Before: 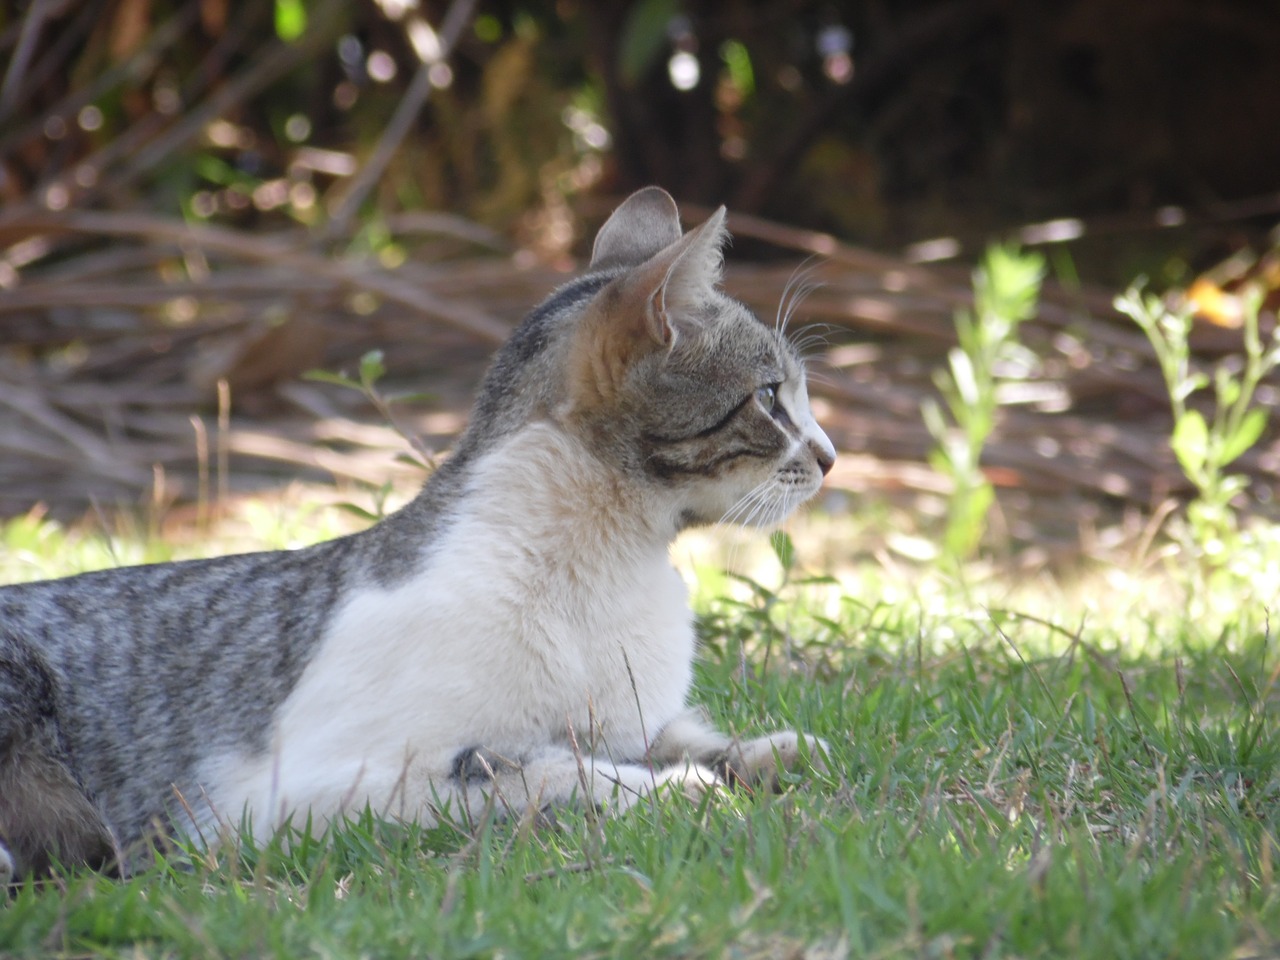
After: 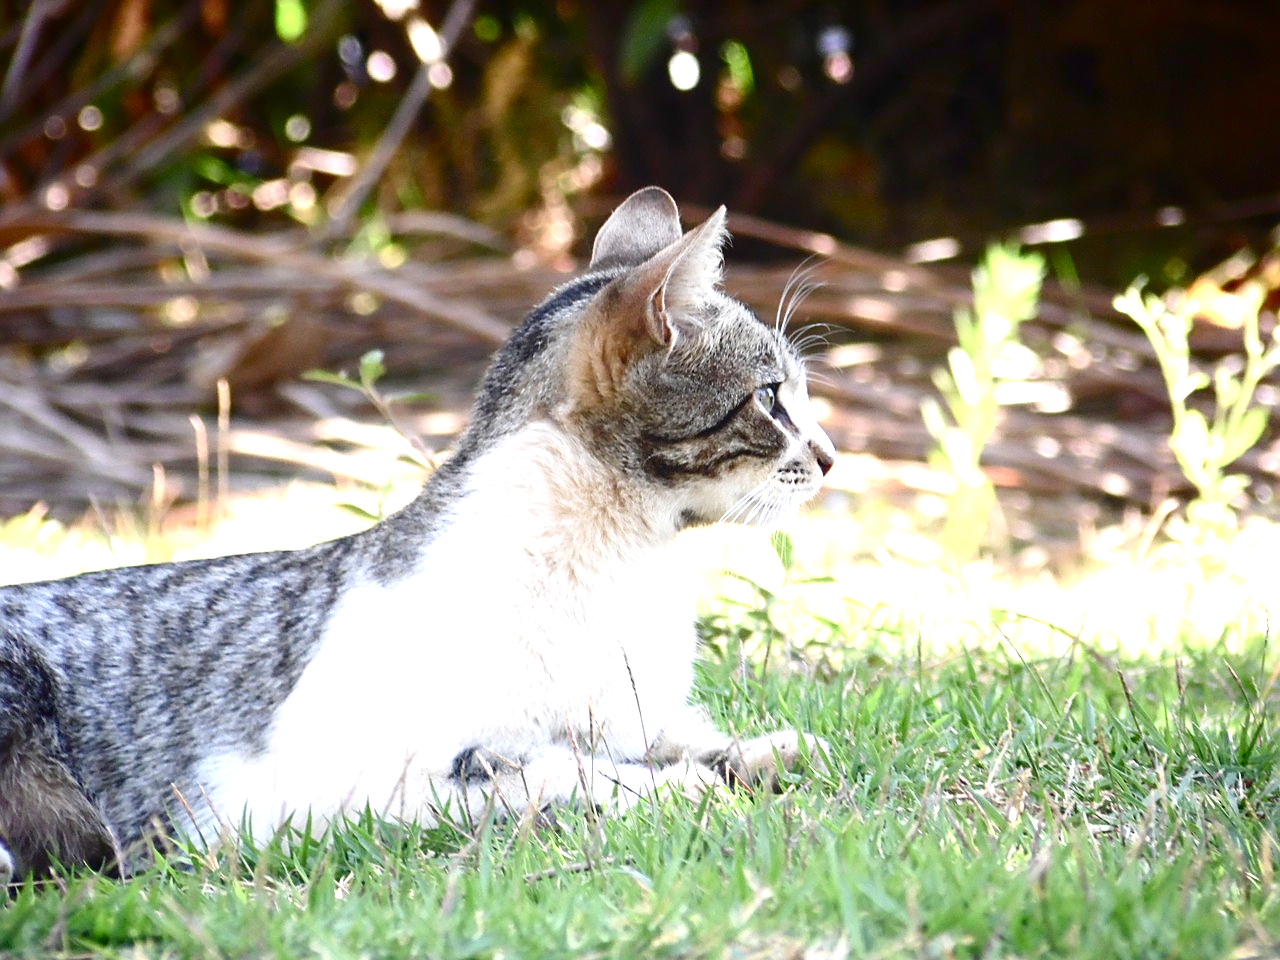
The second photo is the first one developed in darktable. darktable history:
contrast brightness saturation: contrast 0.222, brightness -0.191, saturation 0.24
color balance rgb: perceptual saturation grading › global saturation 20%, perceptual saturation grading › highlights -49.82%, perceptual saturation grading › shadows 26.073%
exposure: black level correction 0, exposure 1.2 EV, compensate highlight preservation false
sharpen: on, module defaults
